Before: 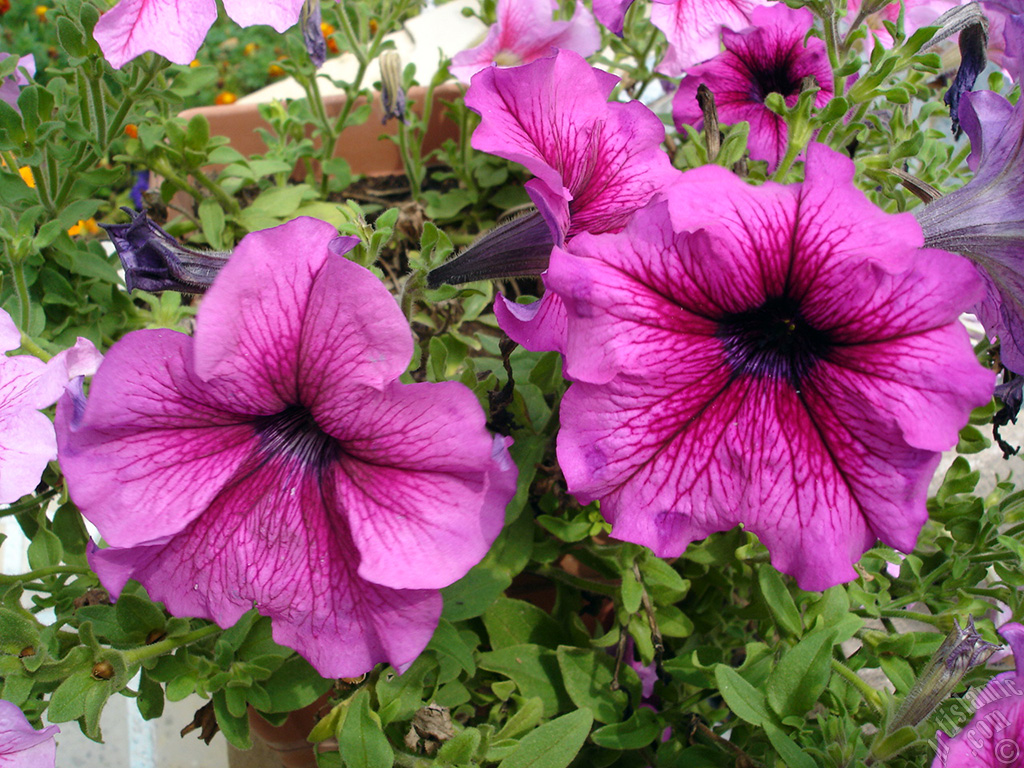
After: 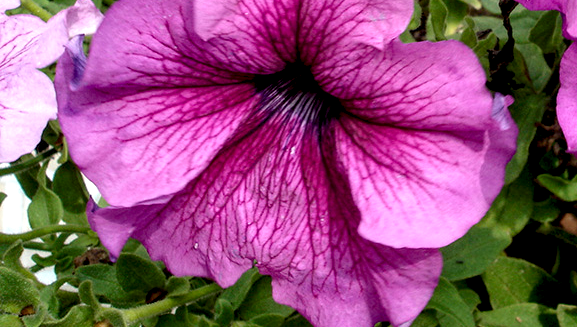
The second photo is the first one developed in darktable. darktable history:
local contrast: highlights 60%, shadows 60%, detail 160%
crop: top 44.483%, right 43.593%, bottom 12.892%
exposure: black level correction 0.007, compensate highlight preservation false
